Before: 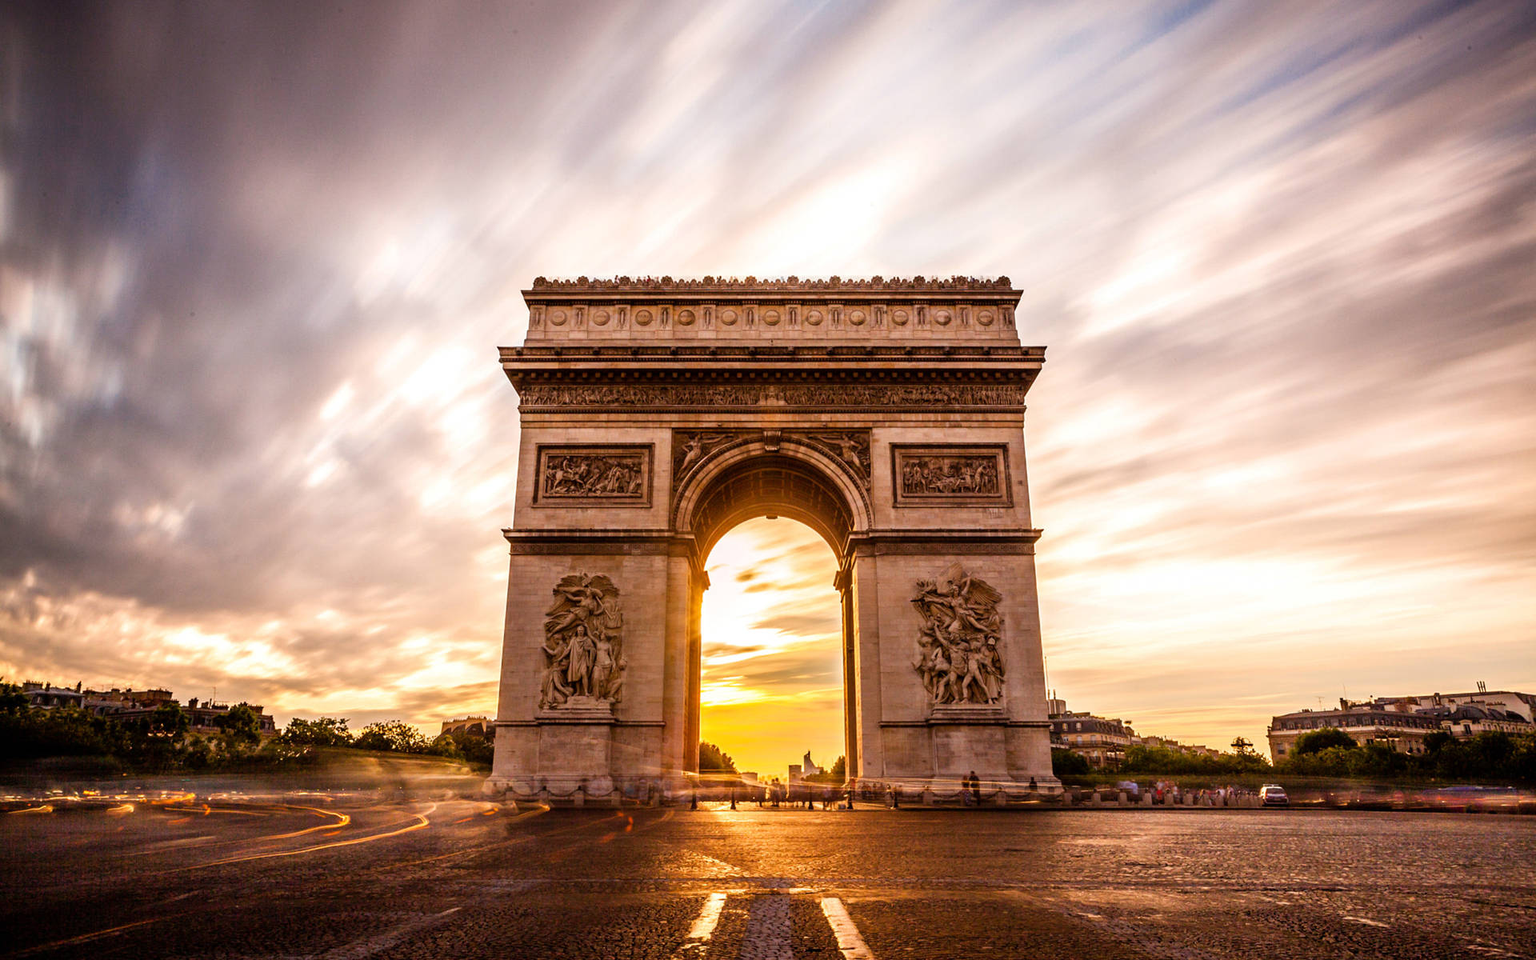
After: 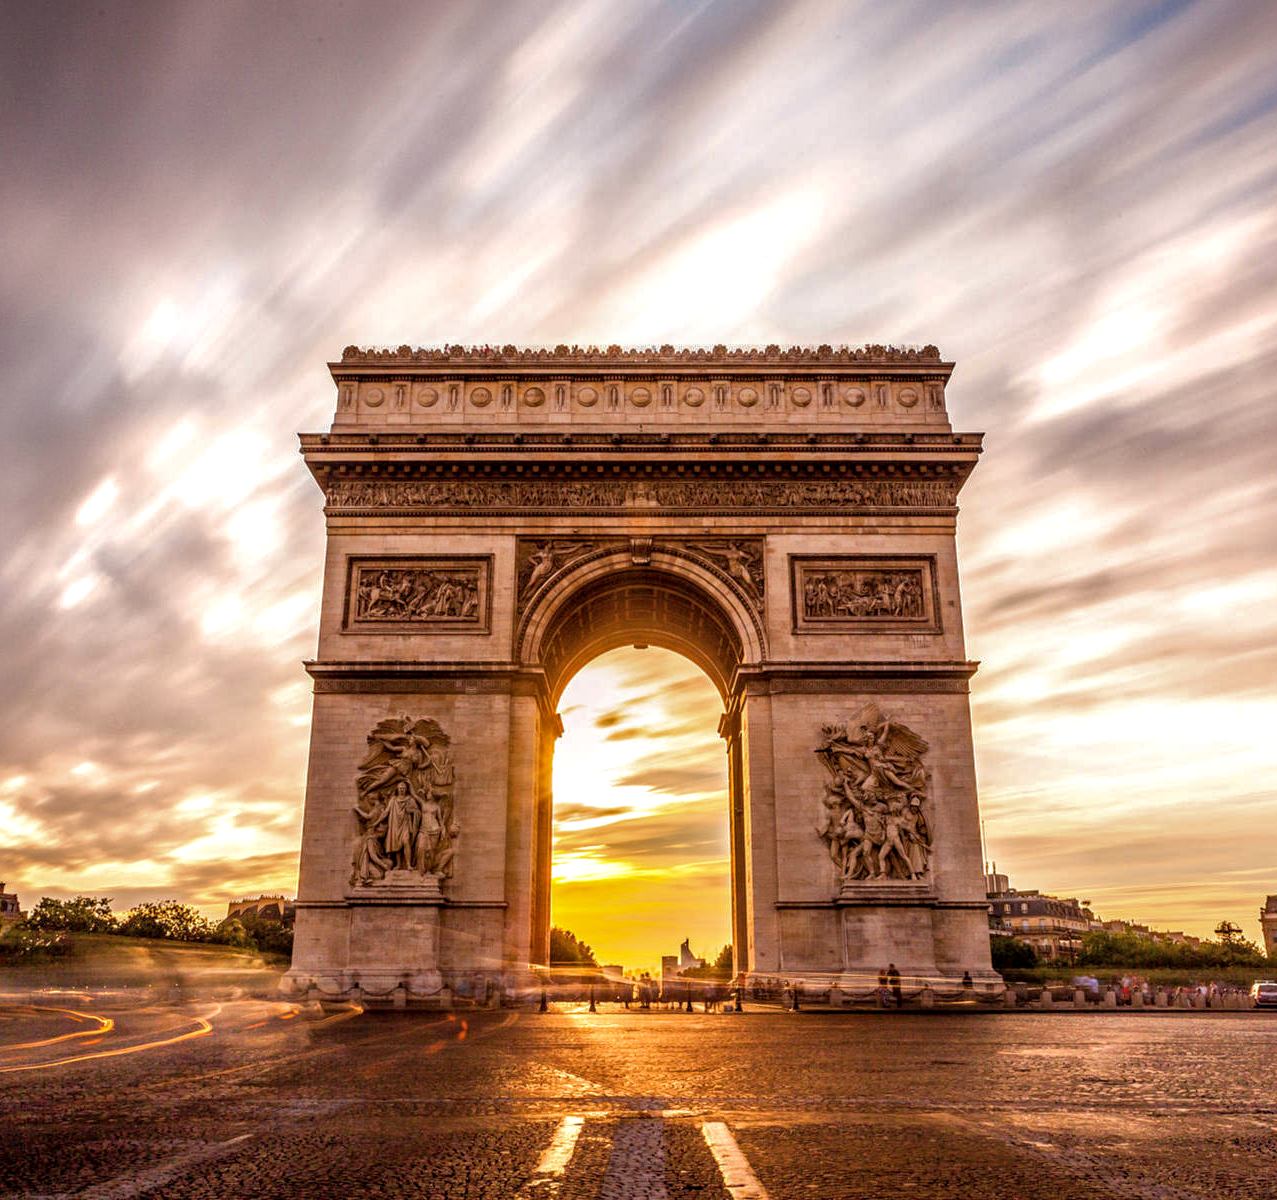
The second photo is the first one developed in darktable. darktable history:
crop: left 16.899%, right 16.556%
shadows and highlights: on, module defaults
local contrast: detail 130%
